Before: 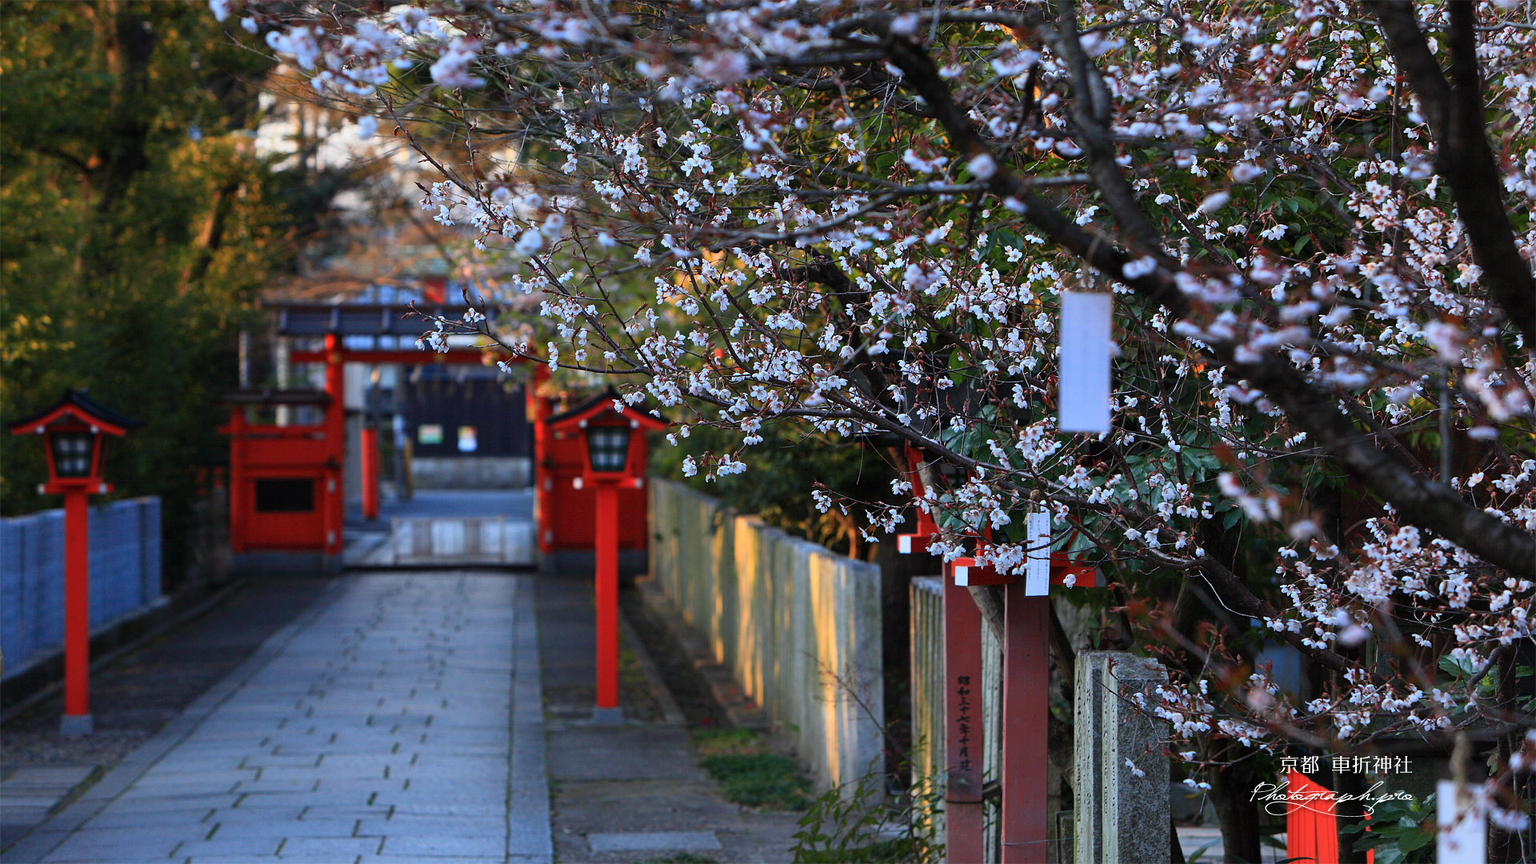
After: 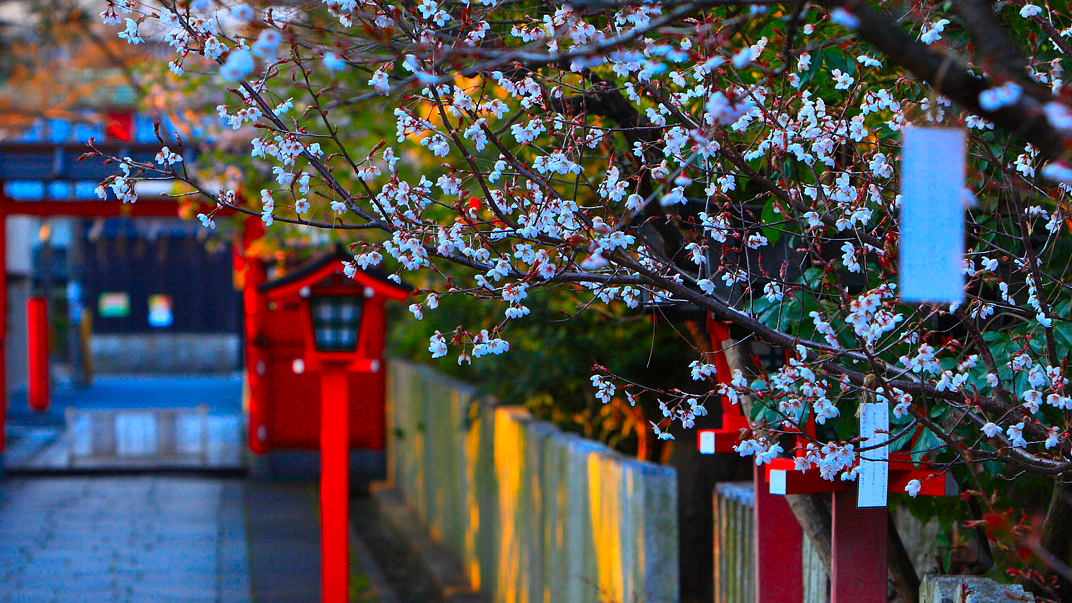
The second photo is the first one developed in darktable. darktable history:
color correction: saturation 1.8
crop and rotate: left 22.13%, top 22.054%, right 22.026%, bottom 22.102%
